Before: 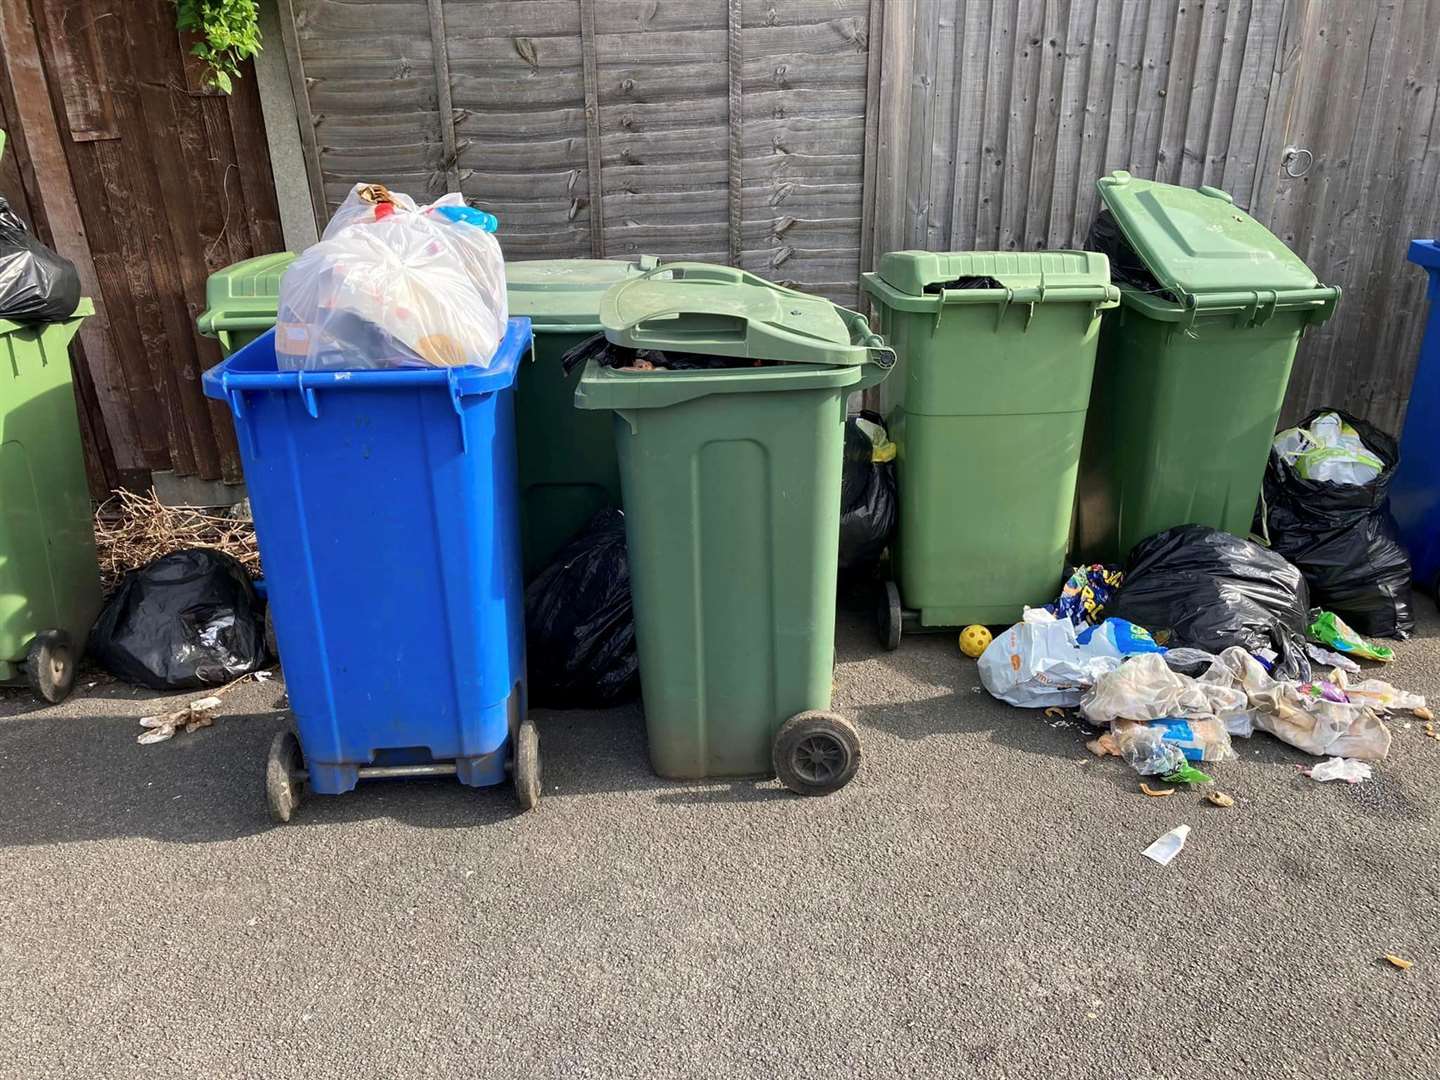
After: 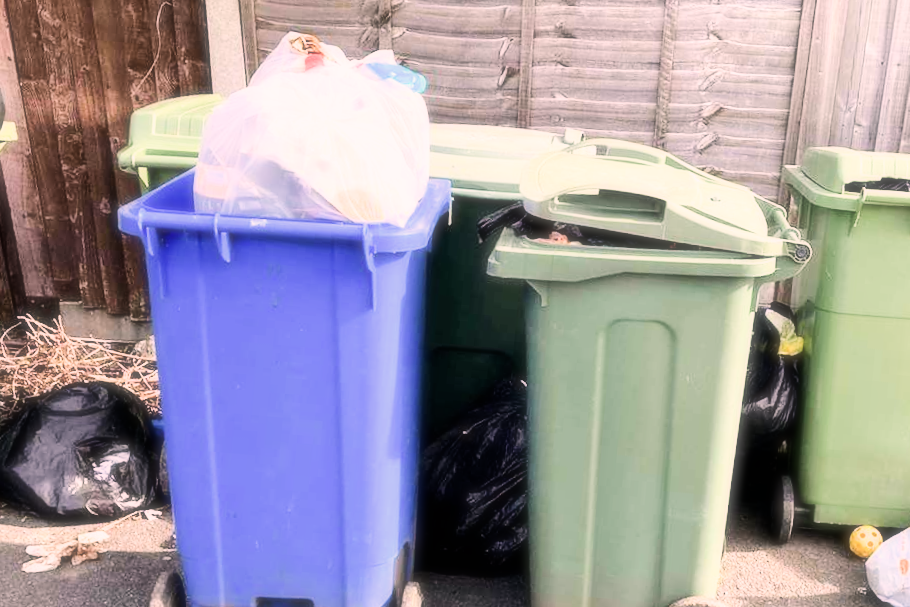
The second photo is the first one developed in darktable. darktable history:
filmic rgb: black relative exposure -7.65 EV, white relative exposure 4.56 EV, hardness 3.61
crop and rotate: angle -4.99°, left 2.122%, top 6.945%, right 27.566%, bottom 30.519%
tone equalizer: -8 EV -0.75 EV, -7 EV -0.7 EV, -6 EV -0.6 EV, -5 EV -0.4 EV, -3 EV 0.4 EV, -2 EV 0.6 EV, -1 EV 0.7 EV, +0 EV 0.75 EV, edges refinement/feathering 500, mask exposure compensation -1.57 EV, preserve details no
color correction: highlights a* 12.23, highlights b* 5.41
soften: size 19.52%, mix 20.32%
exposure: black level correction 0, exposure 1.45 EV, compensate exposure bias true, compensate highlight preservation false
